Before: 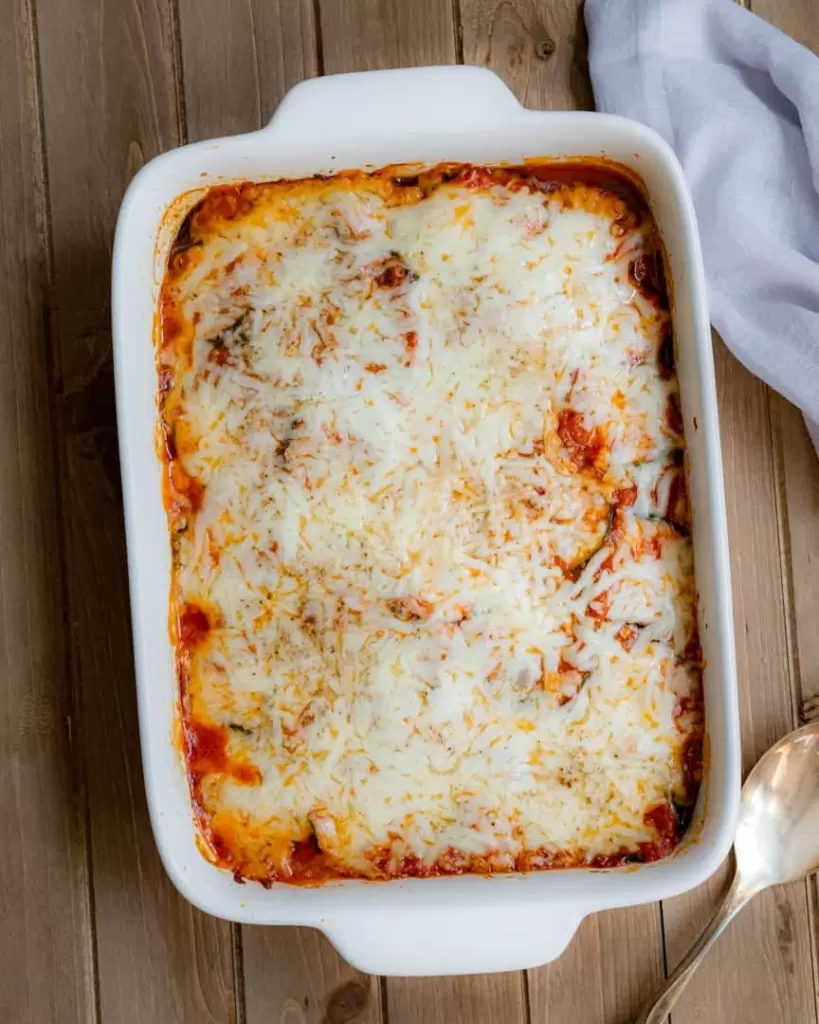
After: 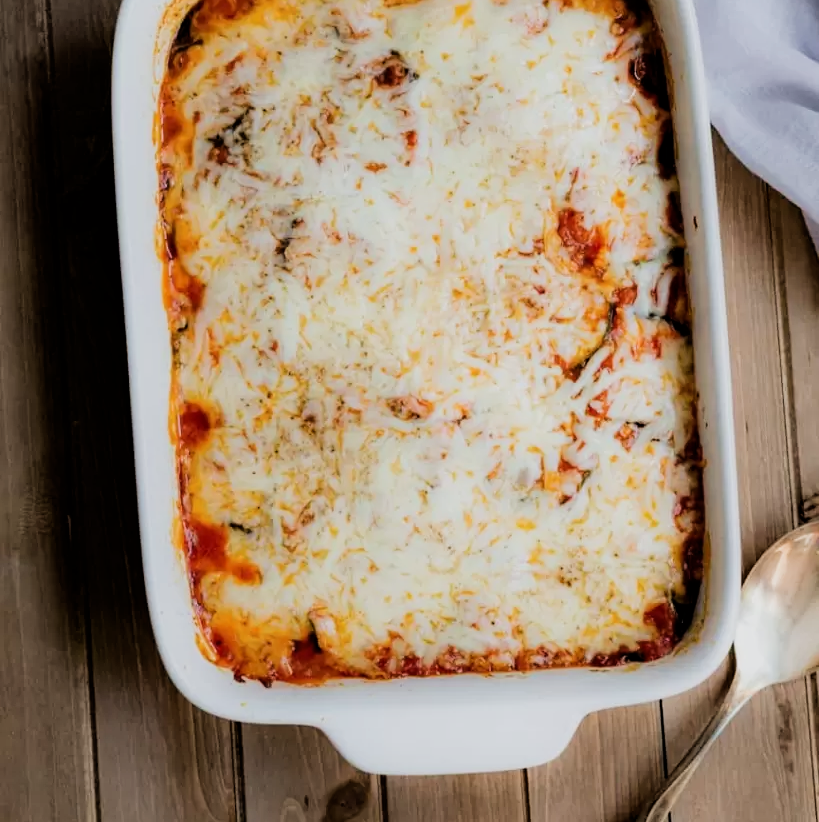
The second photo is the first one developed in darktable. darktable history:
crop and rotate: top 19.633%
filmic rgb: black relative exposure -5.01 EV, white relative exposure 3.97 EV, hardness 2.89, contrast 1.298, highlights saturation mix -28.8%
